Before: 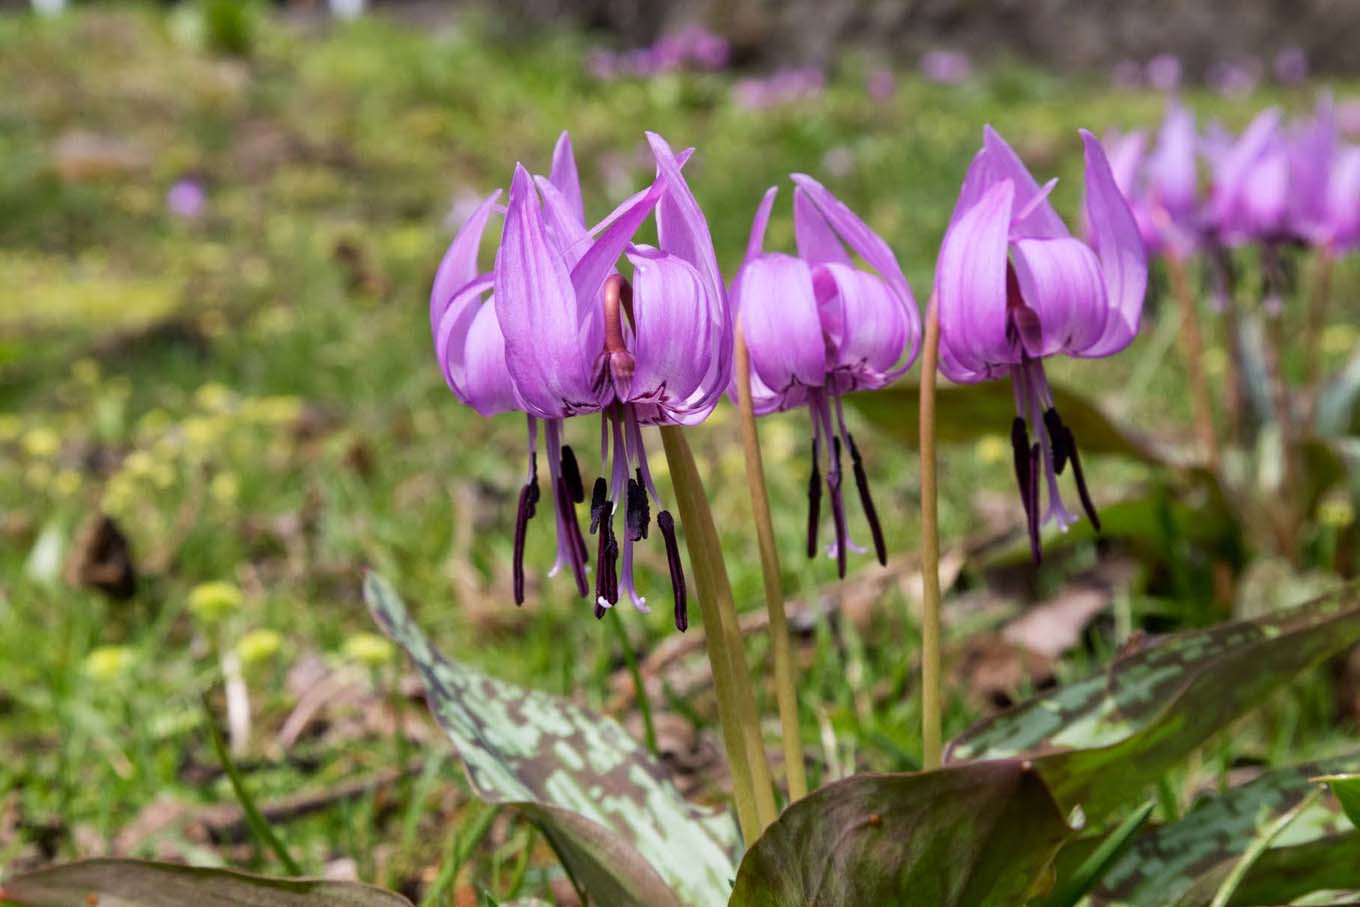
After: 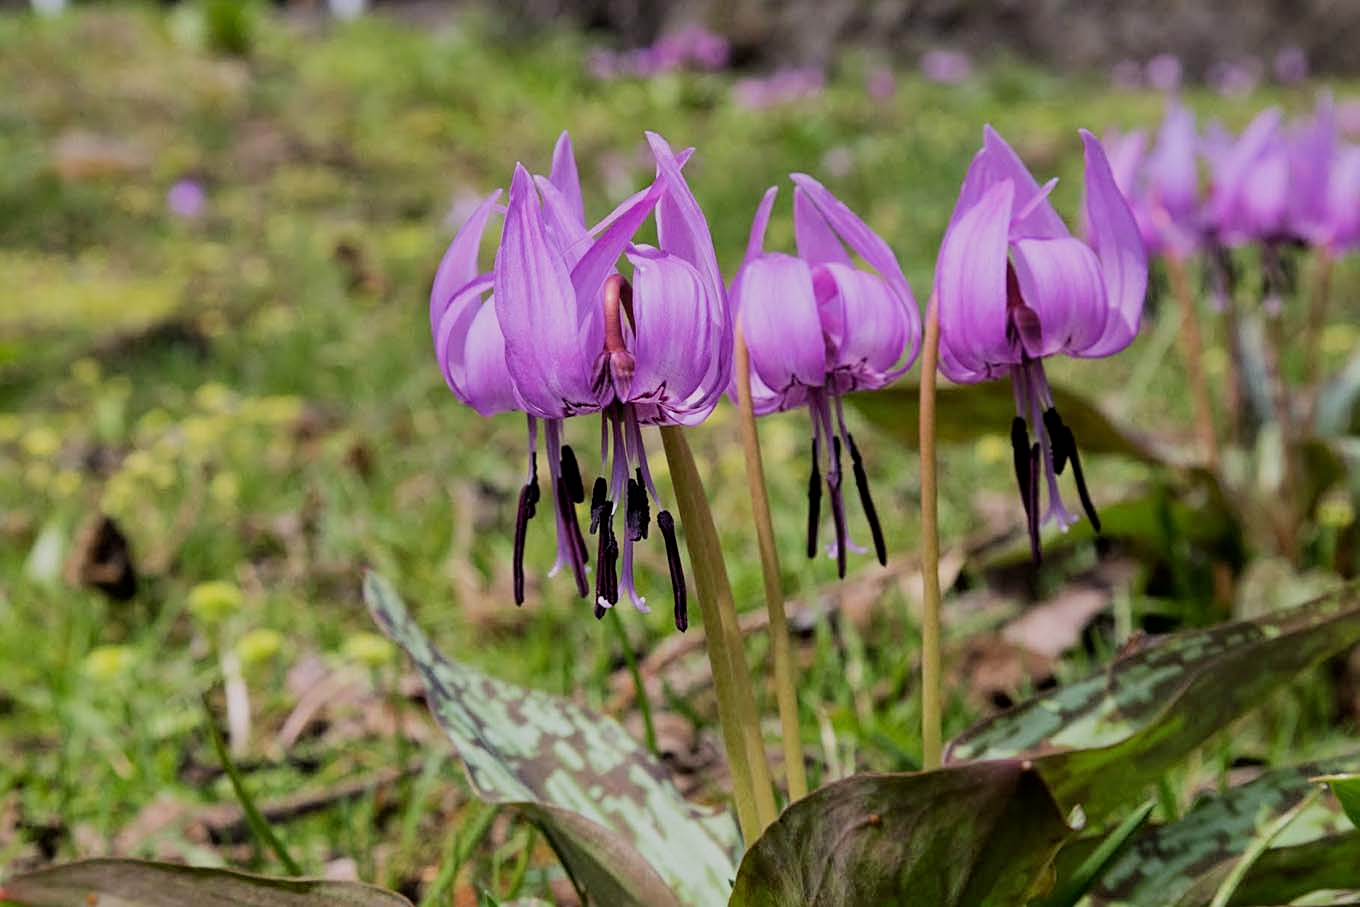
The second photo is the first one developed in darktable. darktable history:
sharpen: radius 2.199, amount 0.389, threshold 0.101
filmic rgb: black relative exposure -7.65 EV, white relative exposure 4.56 EV, hardness 3.61, color science v6 (2022)
